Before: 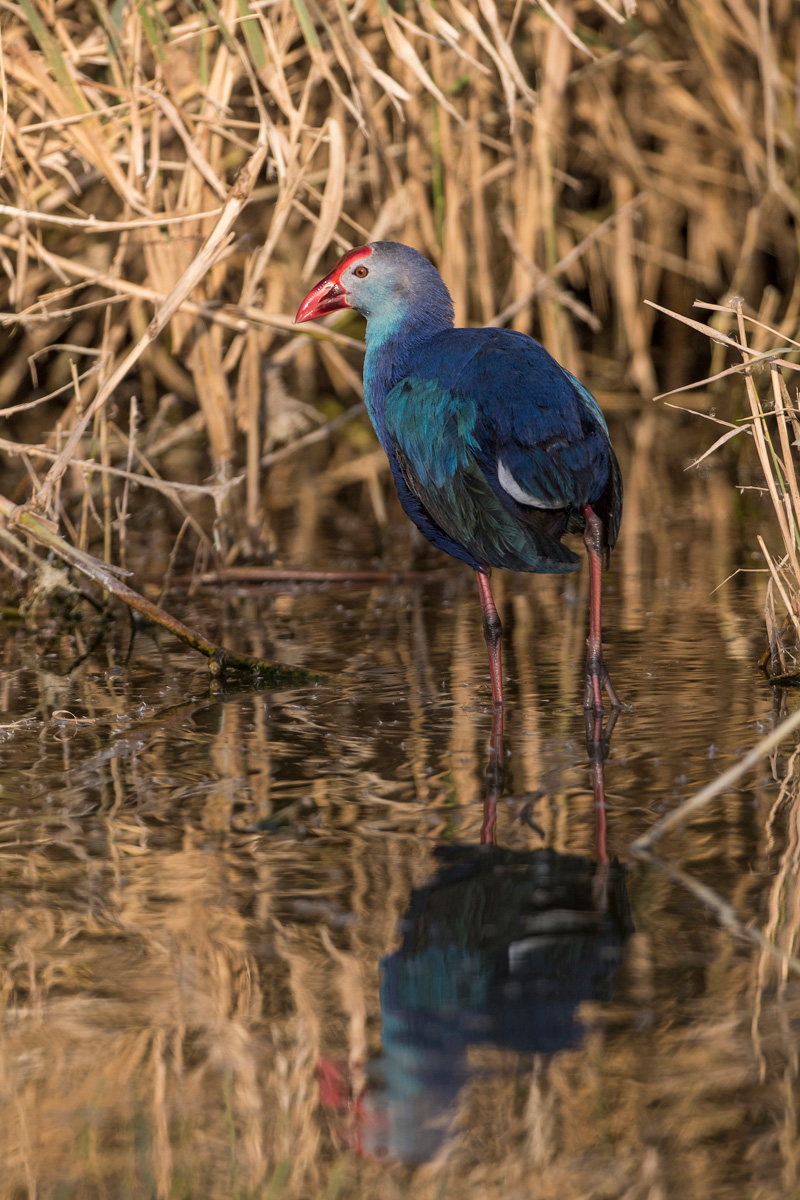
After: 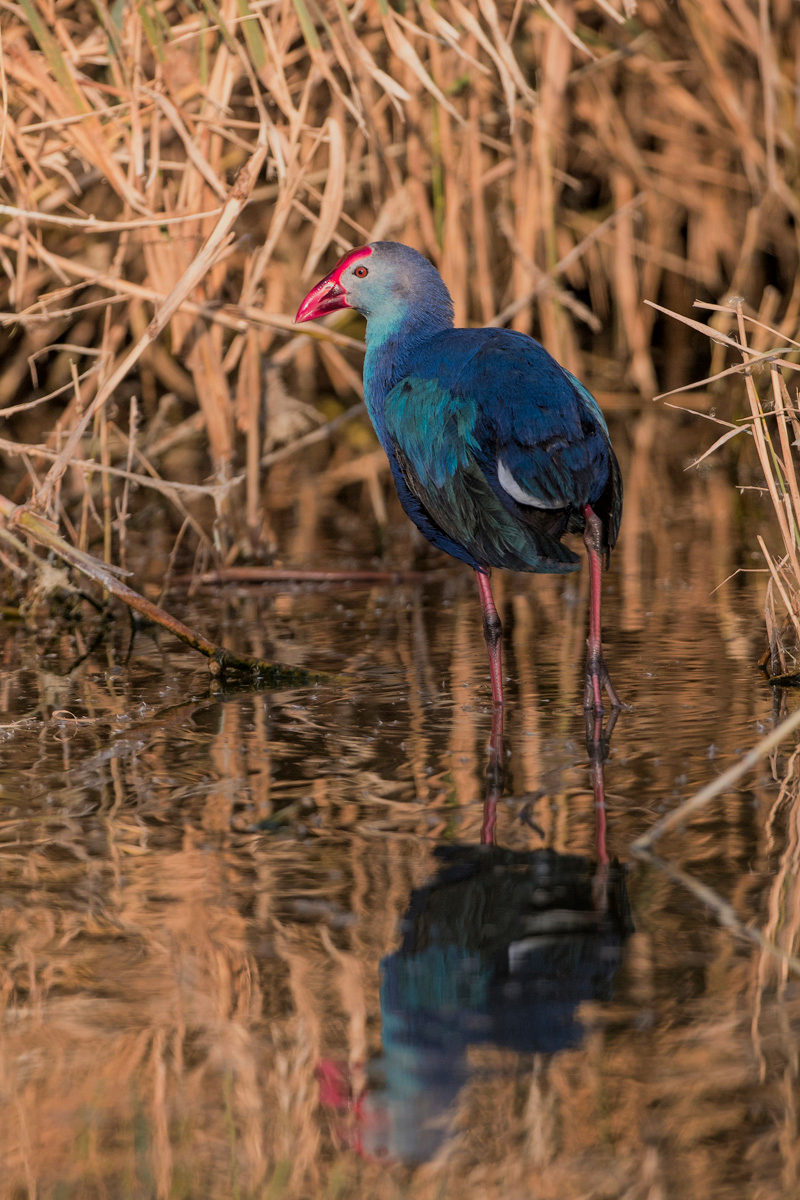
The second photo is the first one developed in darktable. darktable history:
color zones: curves: ch1 [(0.263, 0.53) (0.376, 0.287) (0.487, 0.512) (0.748, 0.547) (1, 0.513)]; ch2 [(0.262, 0.45) (0.751, 0.477)]
filmic rgb: black relative exposure -16 EV, white relative exposure 4.04 EV, target black luminance 0%, hardness 7.65, latitude 72.79%, contrast 0.91, highlights saturation mix 10.72%, shadows ↔ highlights balance -0.381%, color science v6 (2022), iterations of high-quality reconstruction 10
